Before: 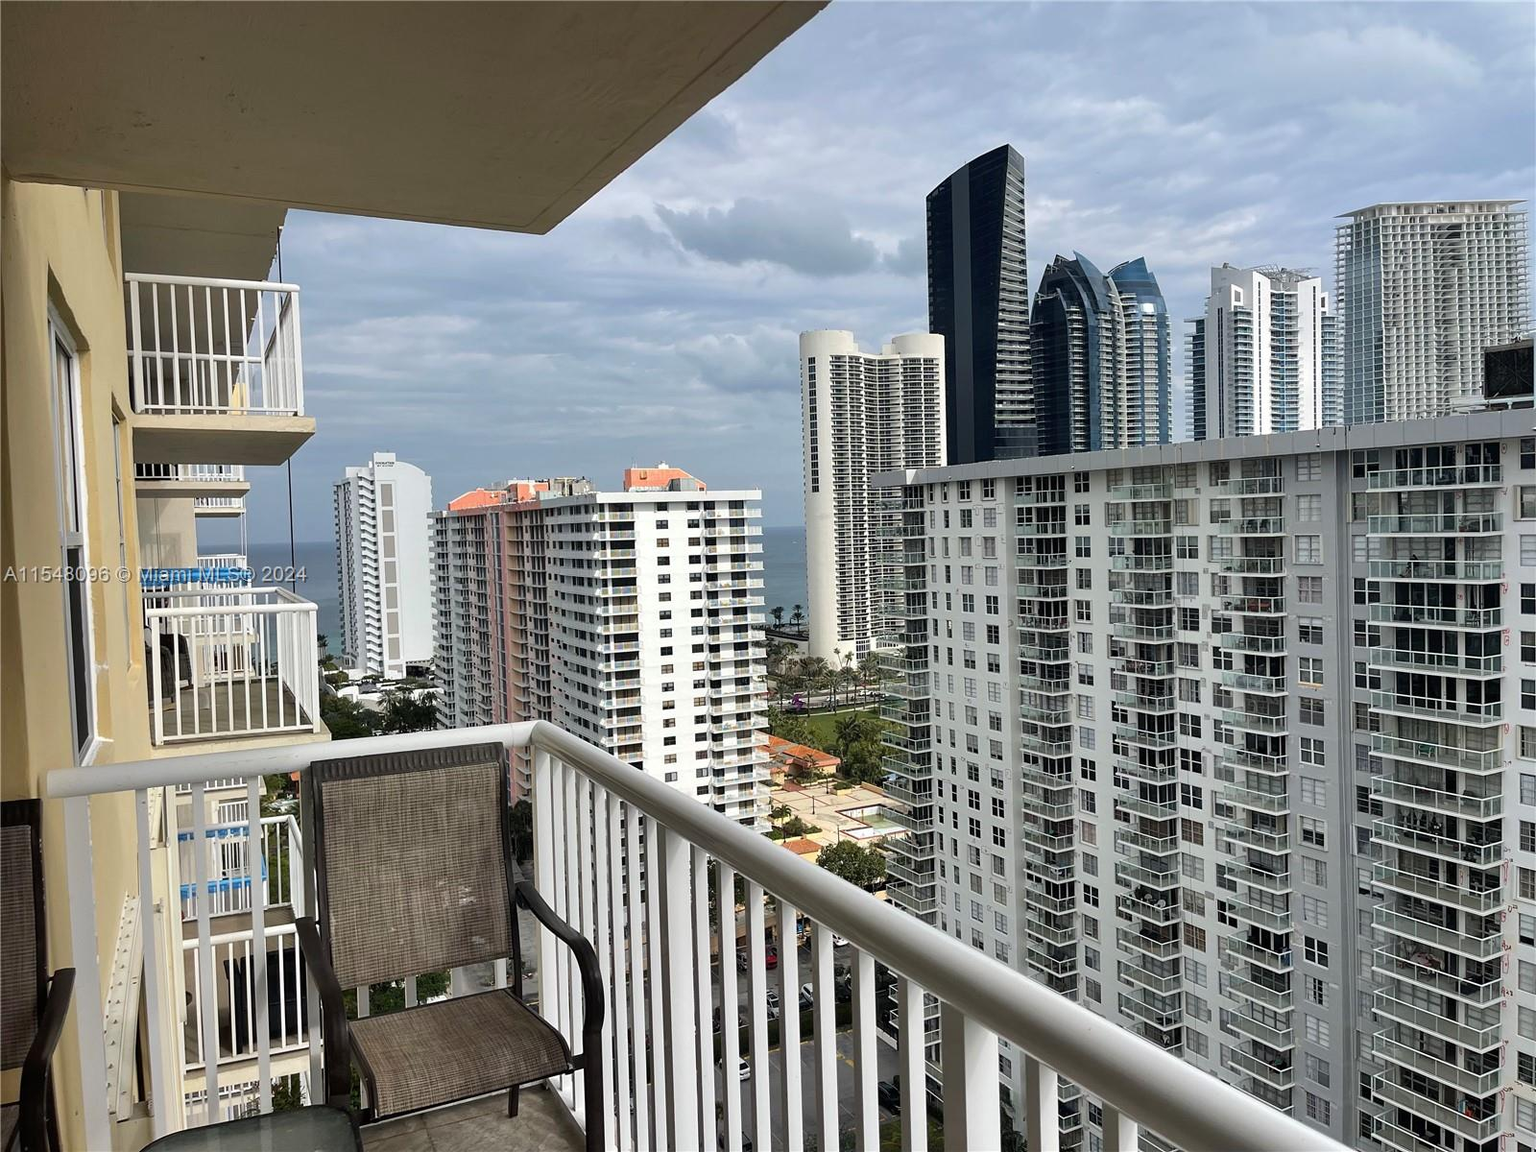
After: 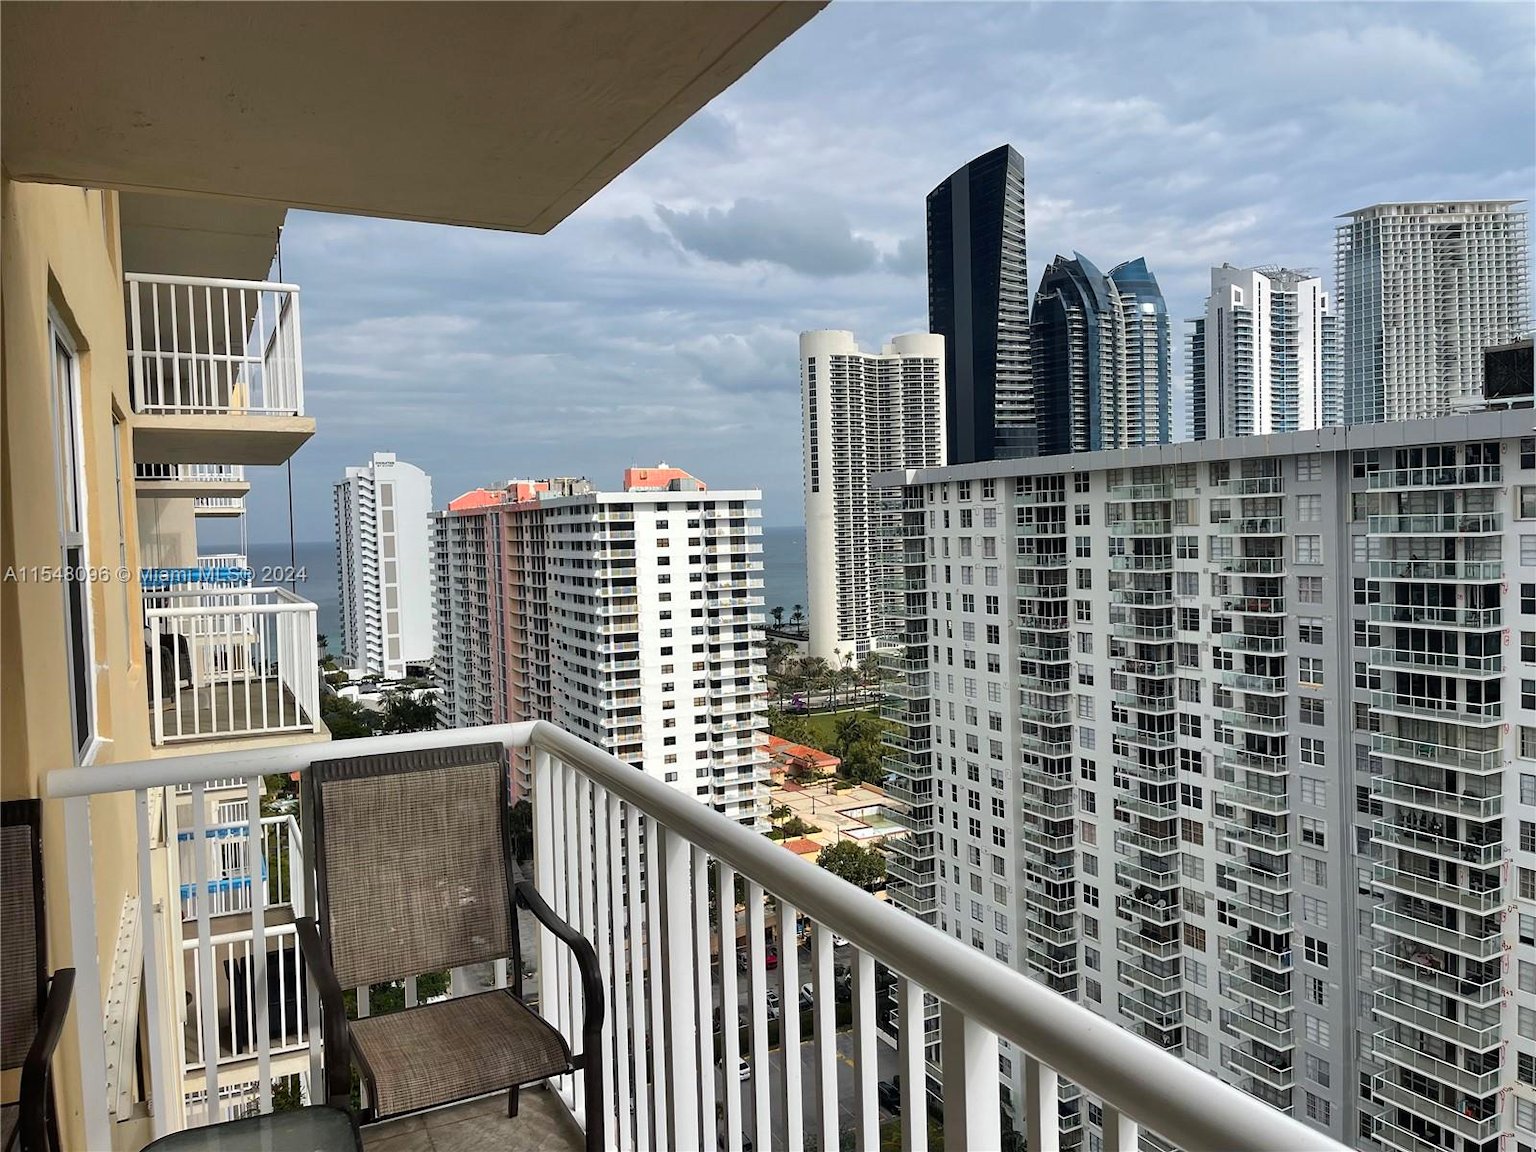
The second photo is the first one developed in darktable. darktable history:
color zones: curves: ch1 [(0.239, 0.552) (0.75, 0.5)]; ch2 [(0.25, 0.462) (0.749, 0.457)]
